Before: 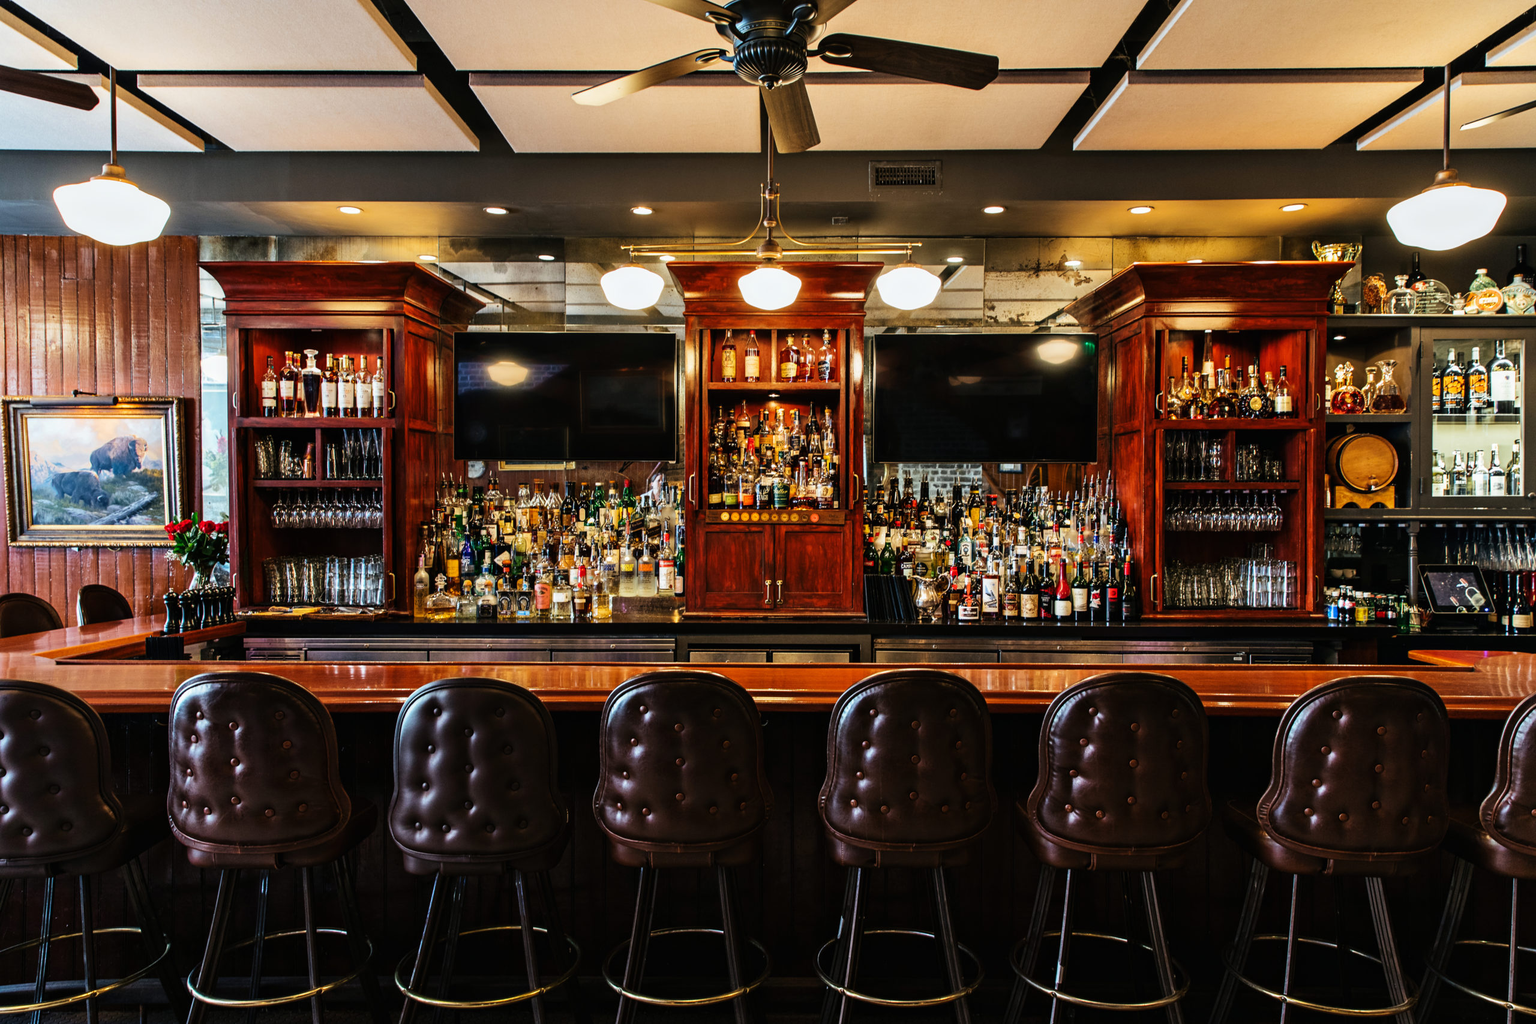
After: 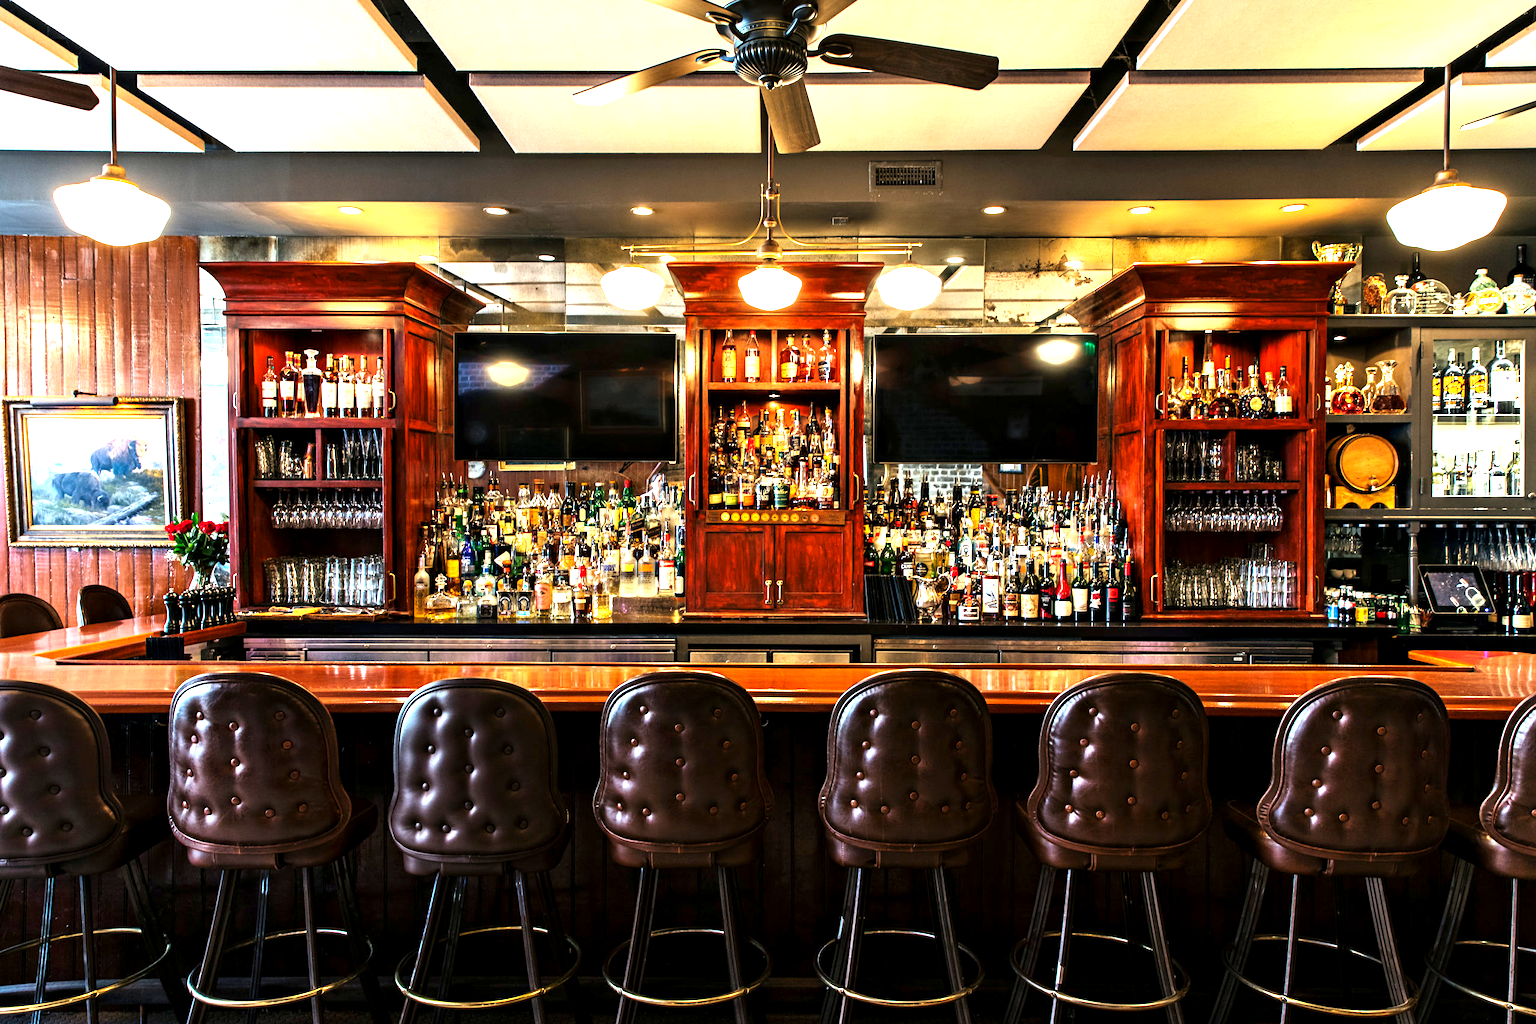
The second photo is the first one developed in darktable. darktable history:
exposure: black level correction 0.002, exposure 1.307 EV, compensate highlight preservation false
